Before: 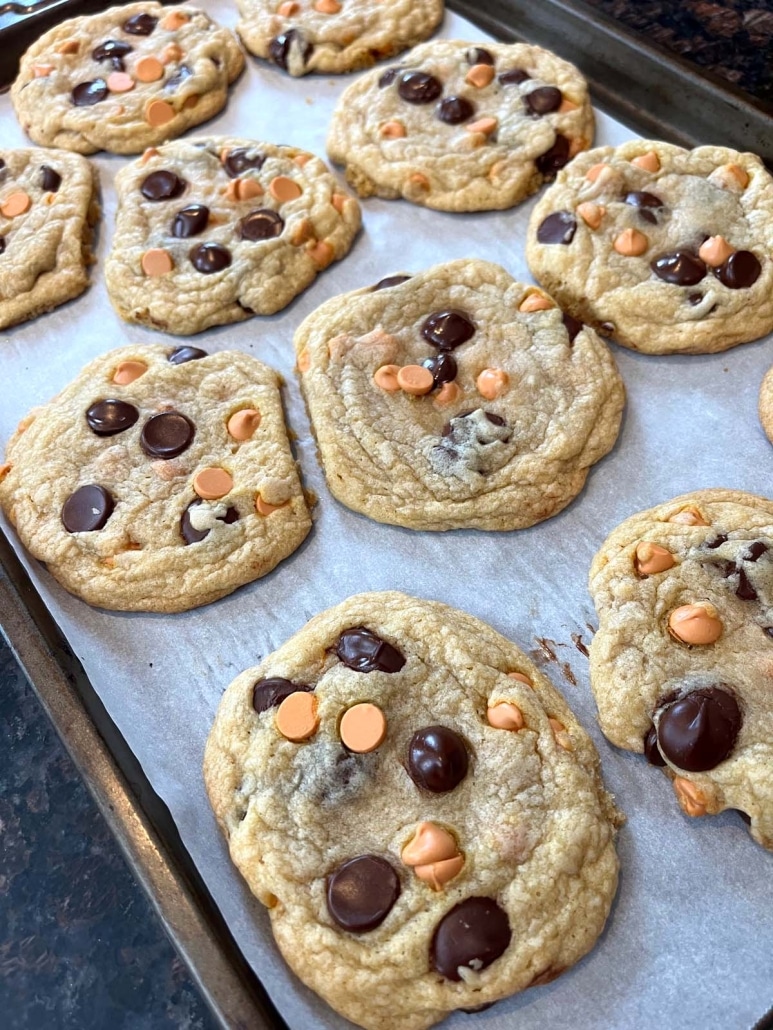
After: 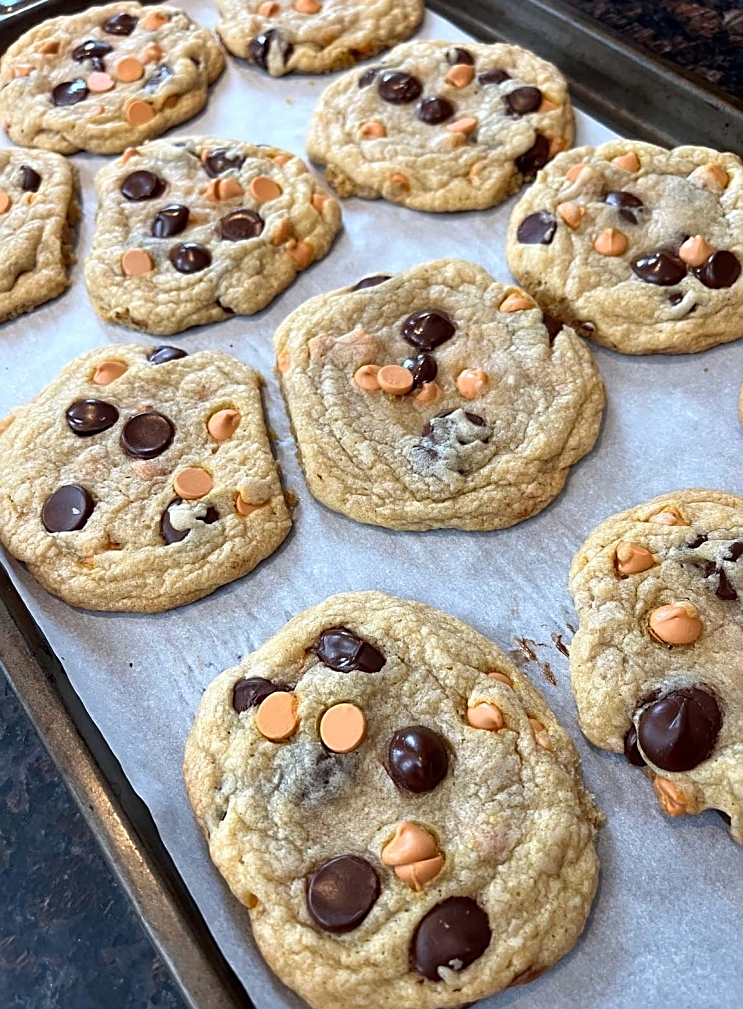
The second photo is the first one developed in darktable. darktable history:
sharpen: on, module defaults
crop and rotate: left 2.644%, right 1.155%, bottom 1.982%
